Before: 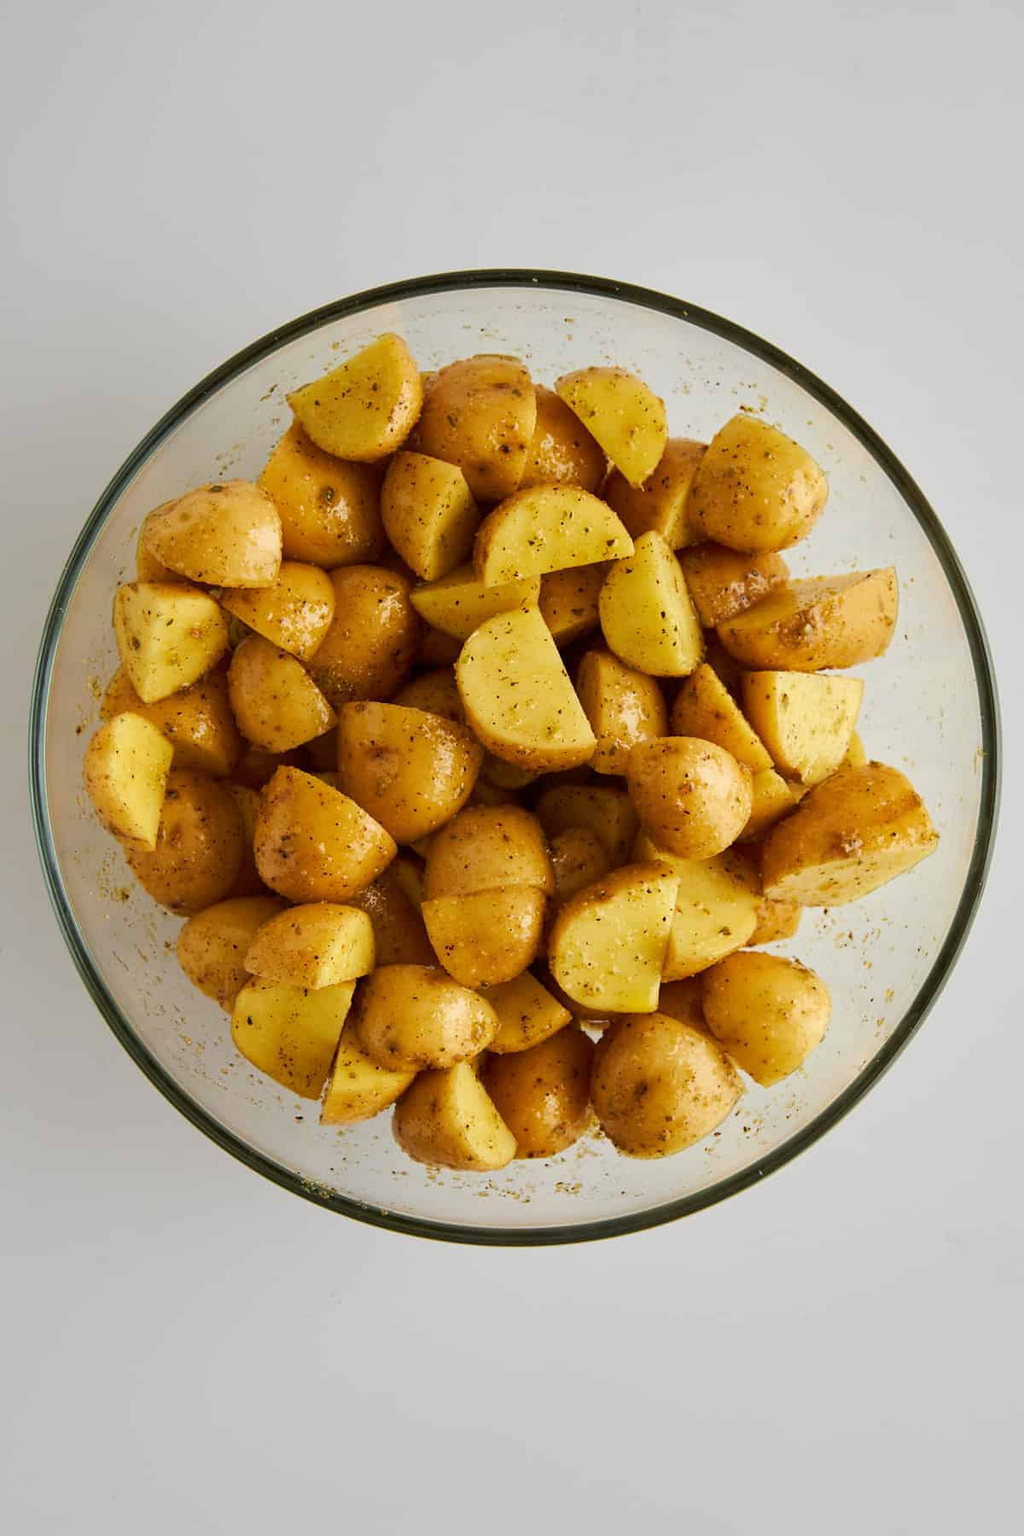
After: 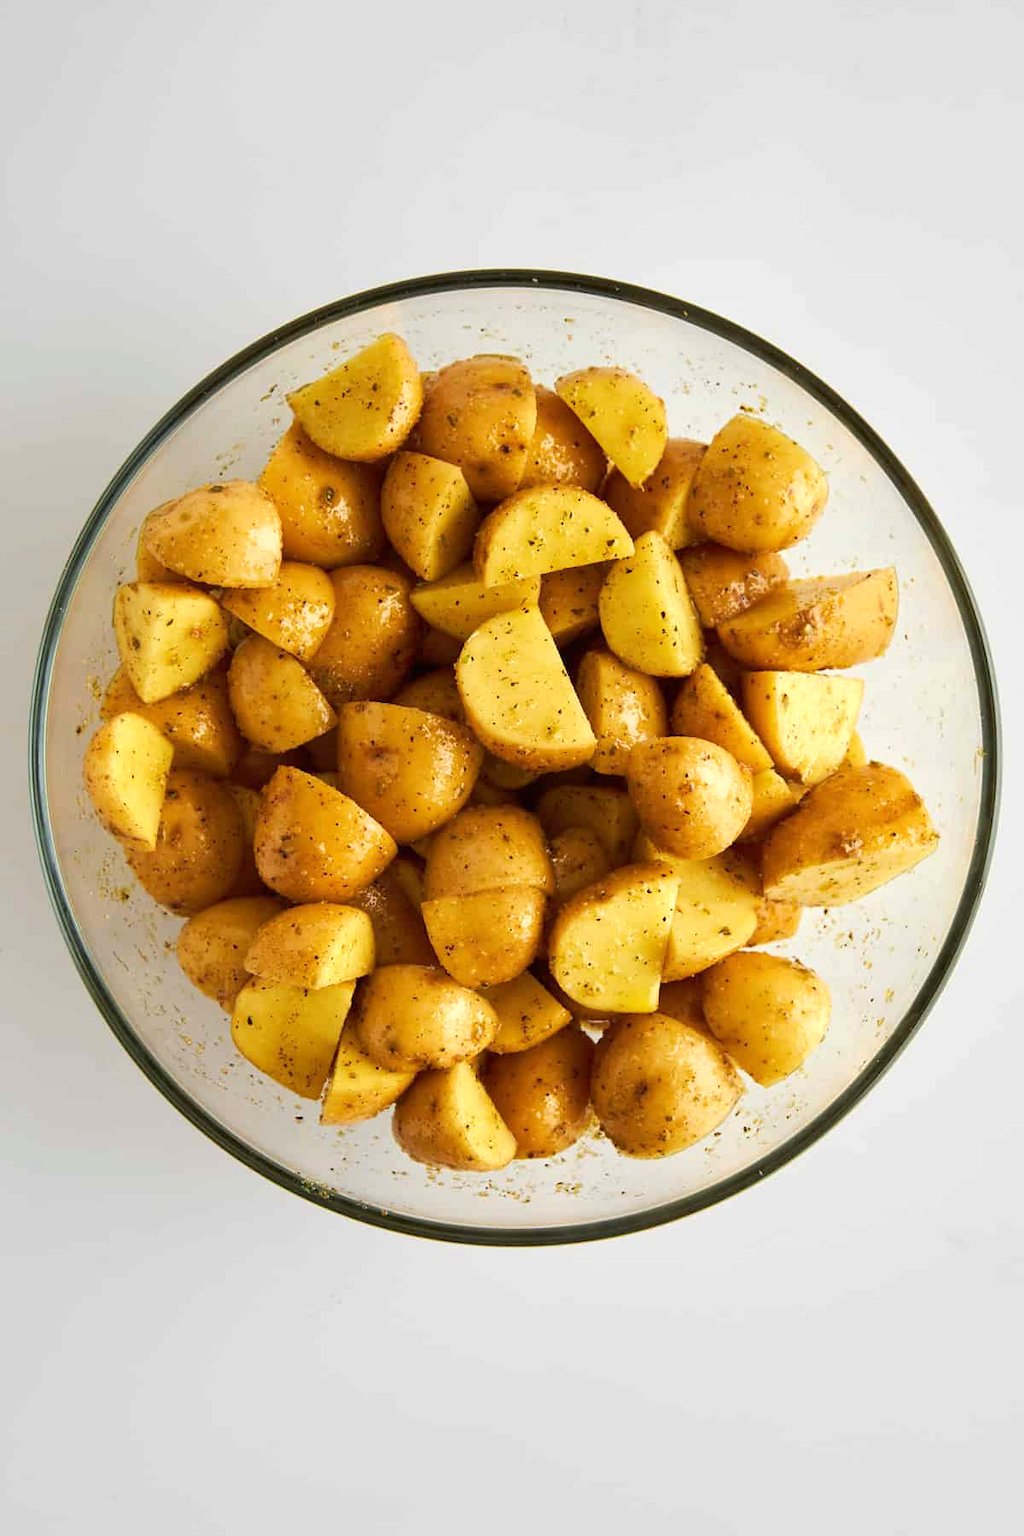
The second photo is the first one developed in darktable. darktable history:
exposure: exposure 0.373 EV, compensate highlight preservation false
